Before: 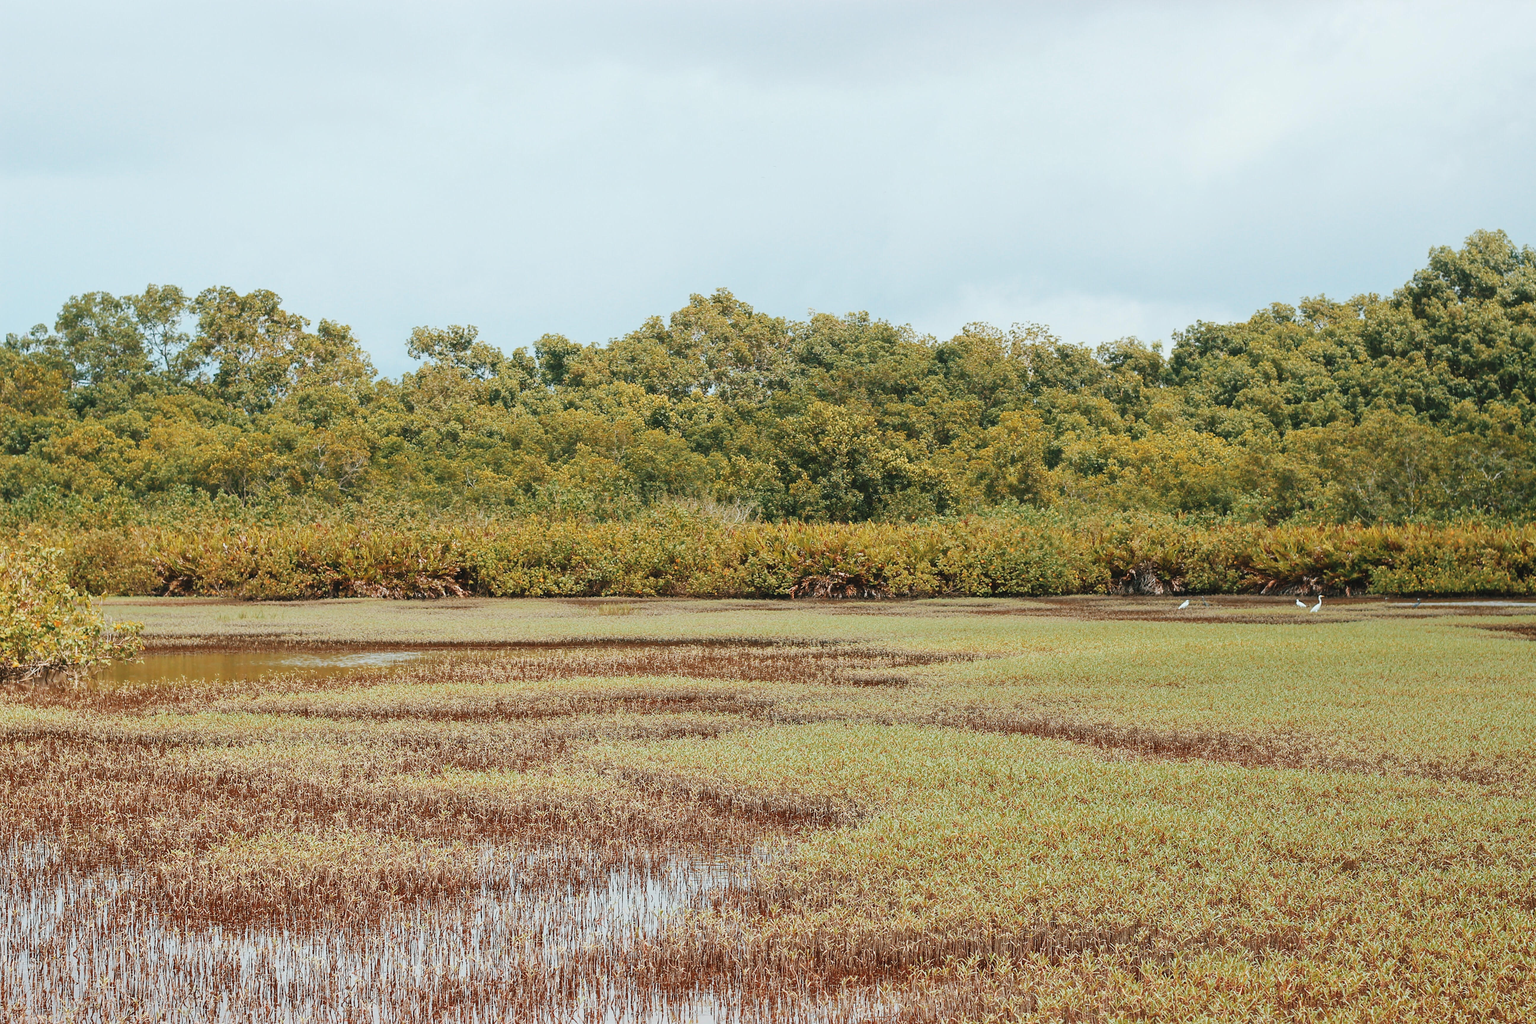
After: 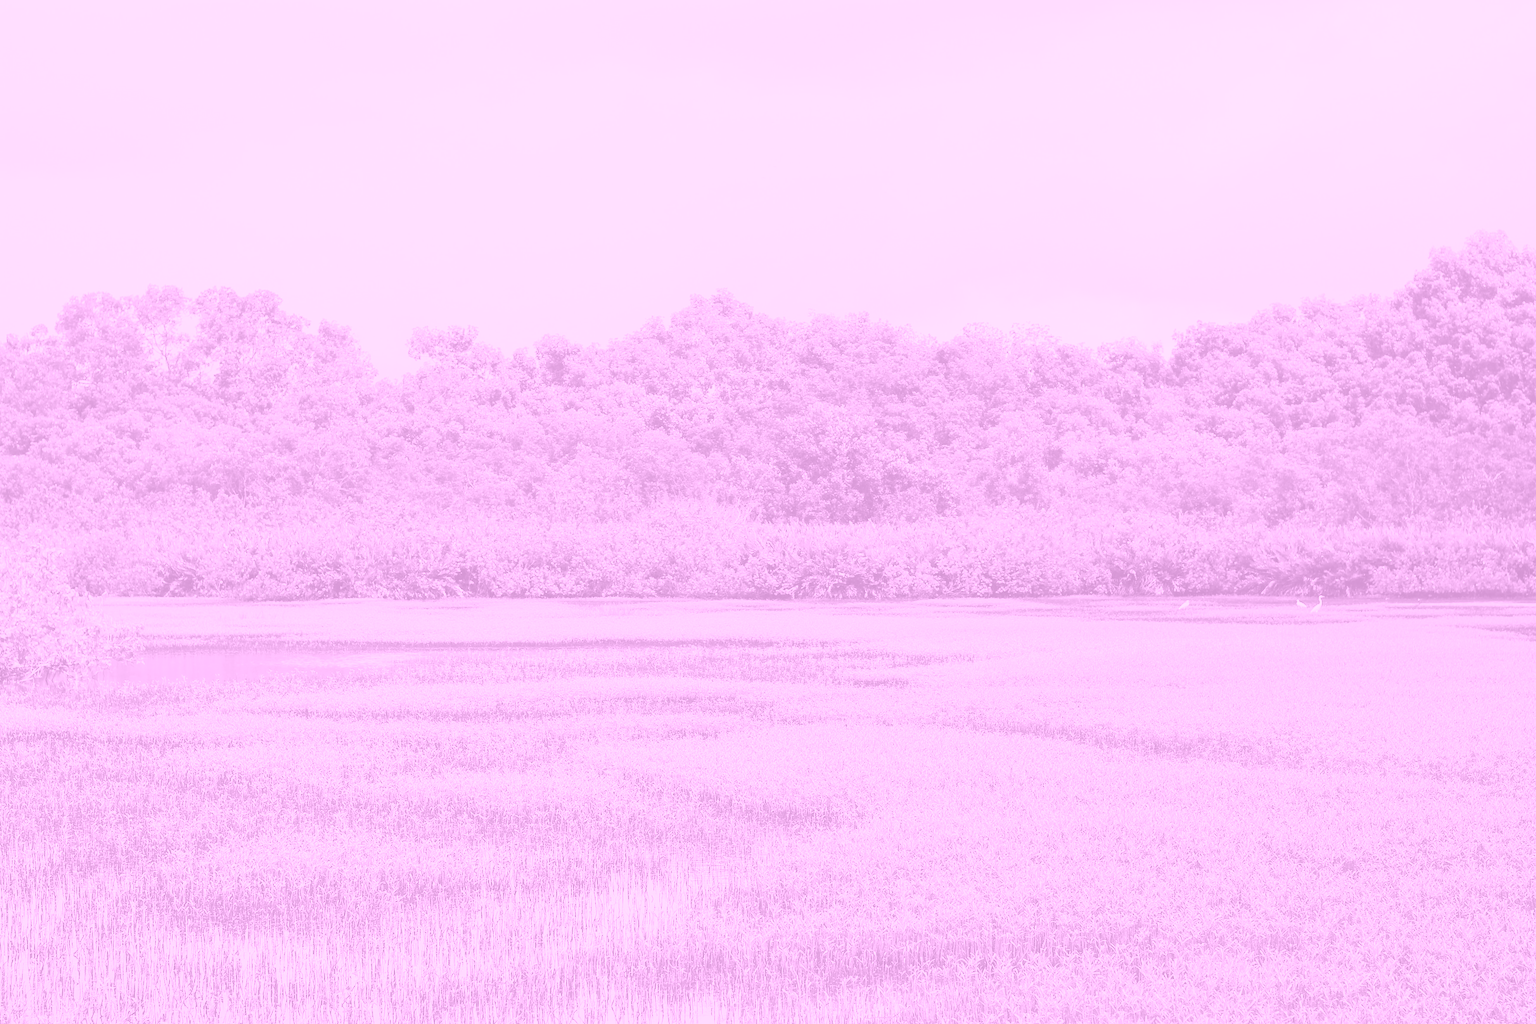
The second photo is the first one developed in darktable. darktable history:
white balance: red 1.127, blue 0.943
colorize: hue 331.2°, saturation 75%, source mix 30.28%, lightness 70.52%, version 1
